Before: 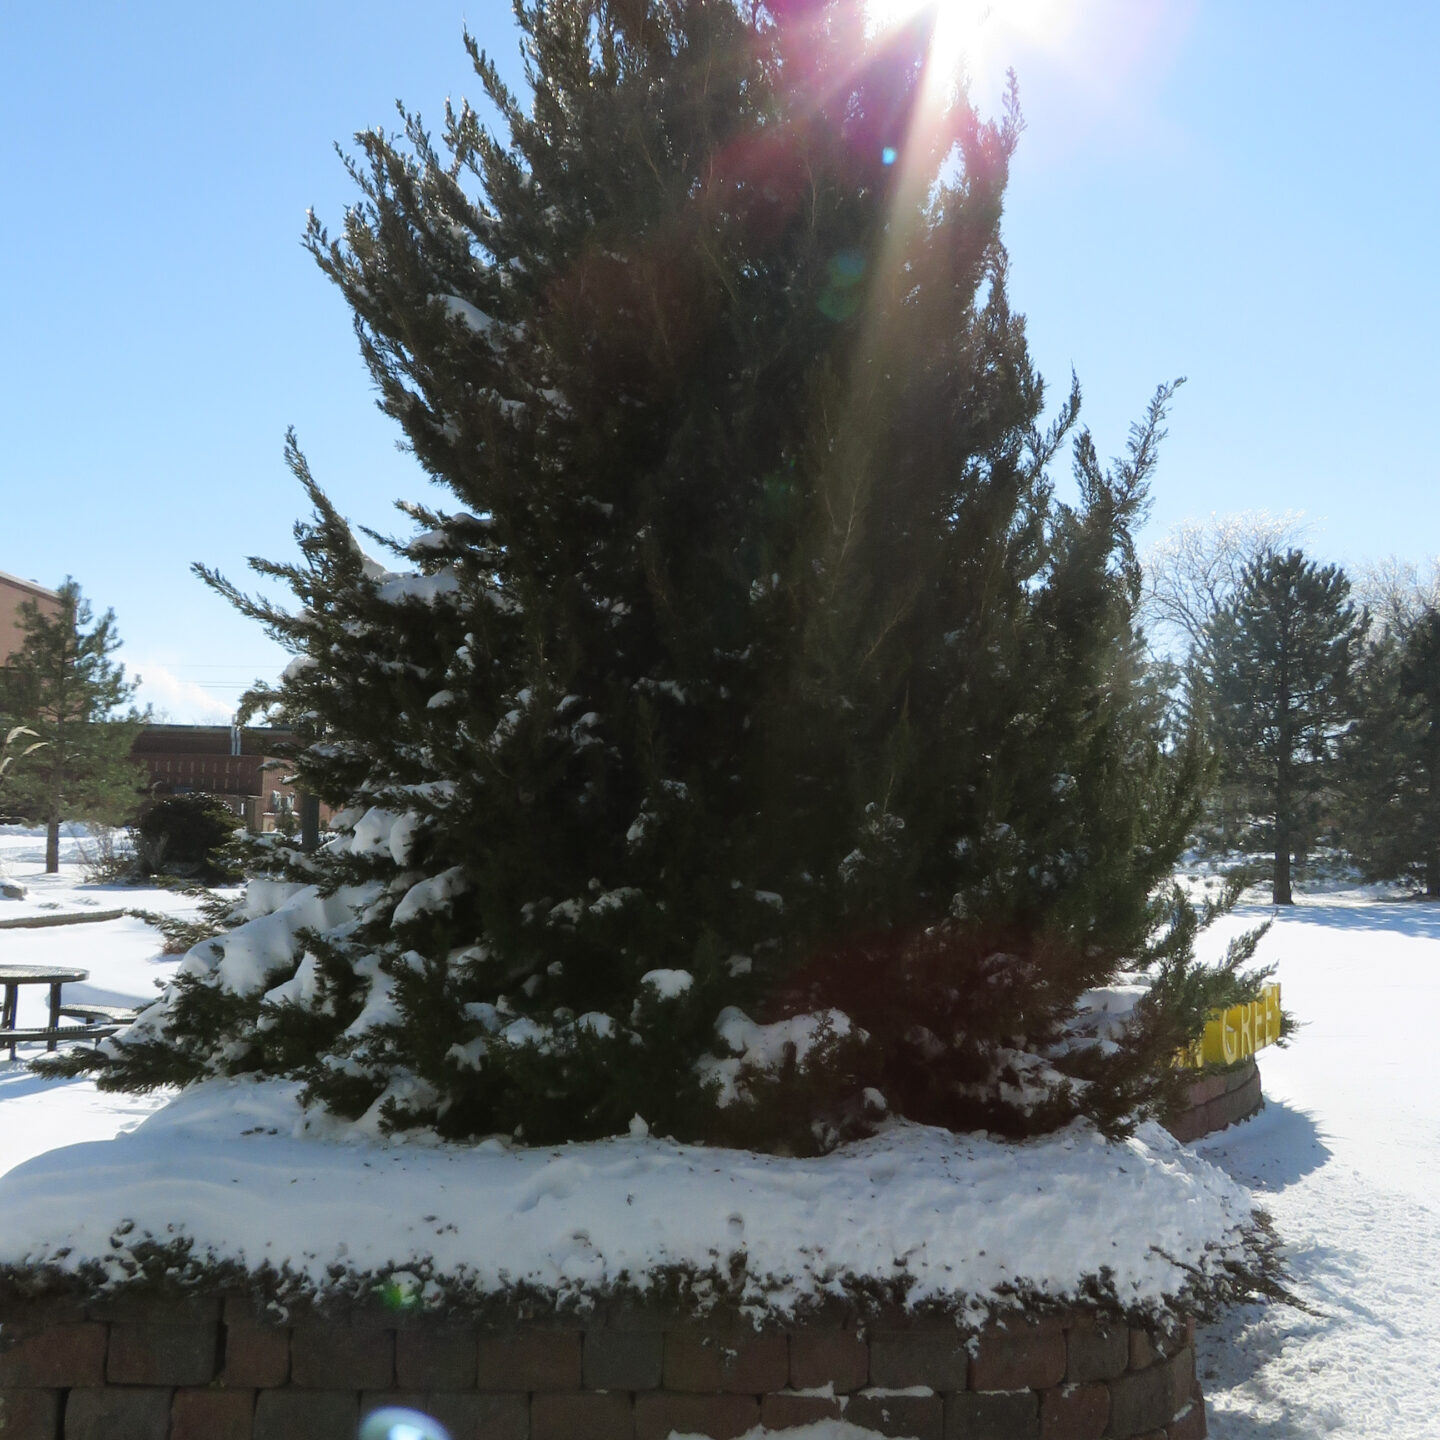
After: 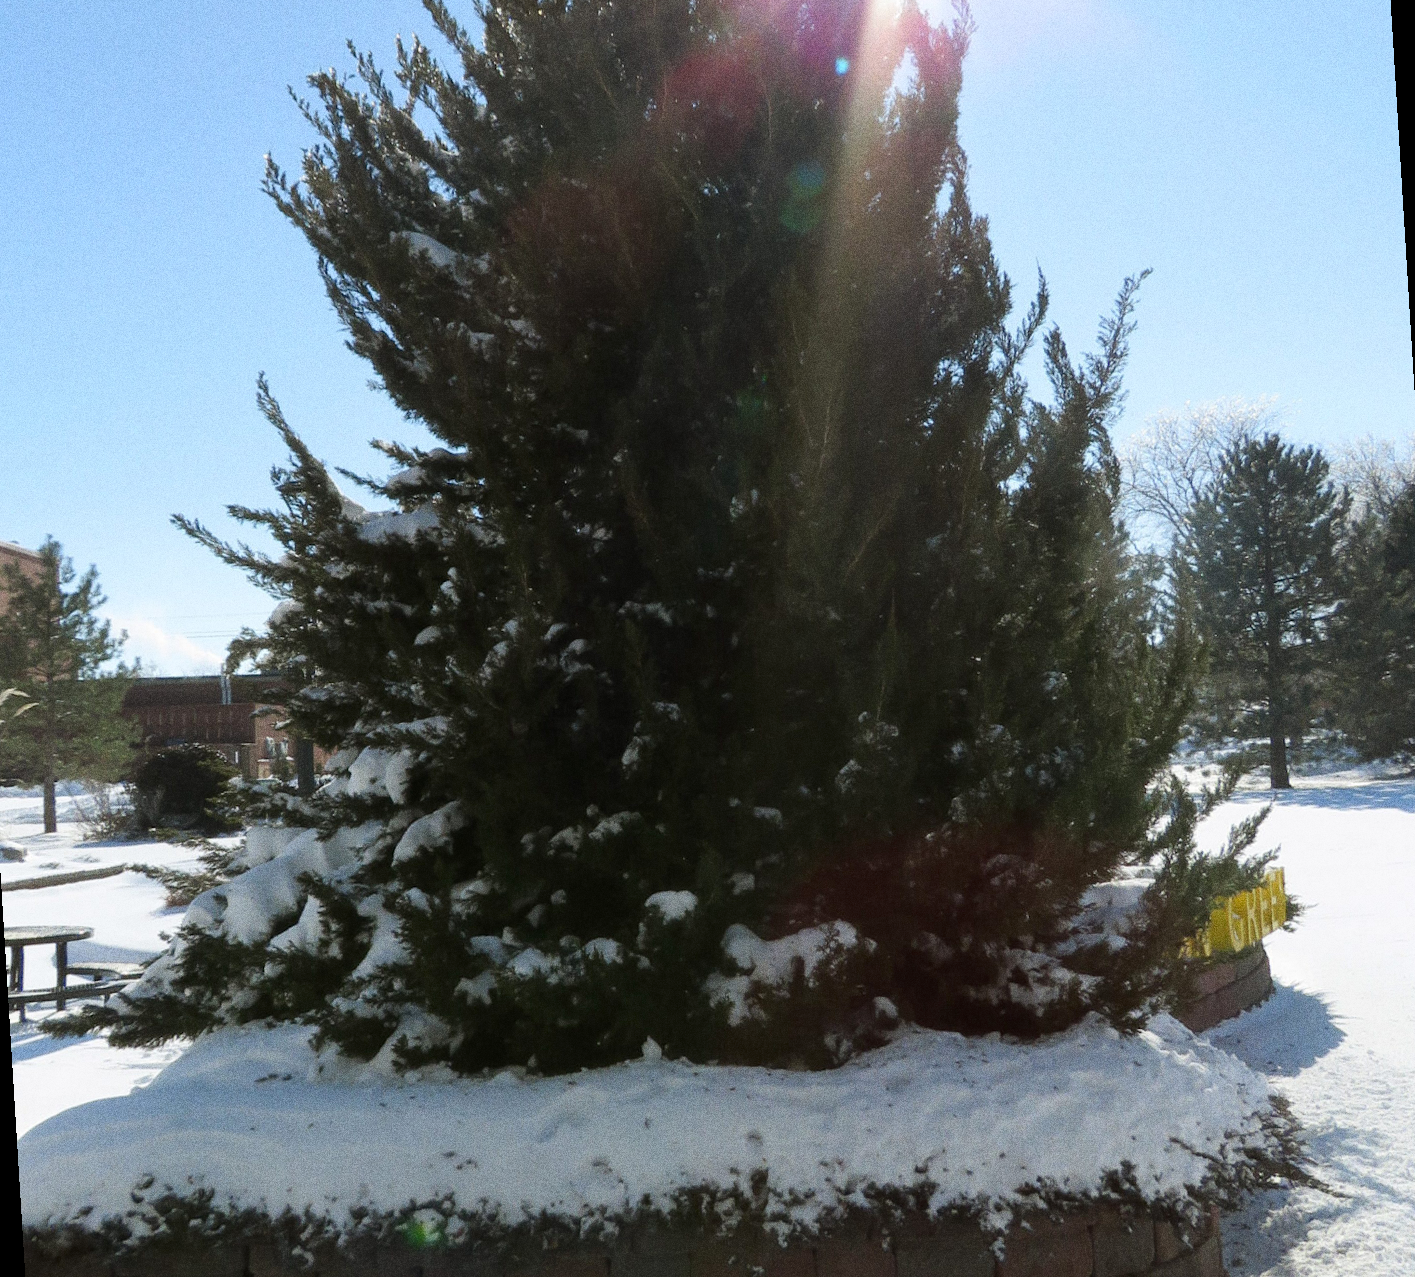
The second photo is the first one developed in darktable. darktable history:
rotate and perspective: rotation -3.52°, crop left 0.036, crop right 0.964, crop top 0.081, crop bottom 0.919
grain: coarseness 0.09 ISO, strength 40%
exposure: black level correction 0.001, compensate highlight preservation false
